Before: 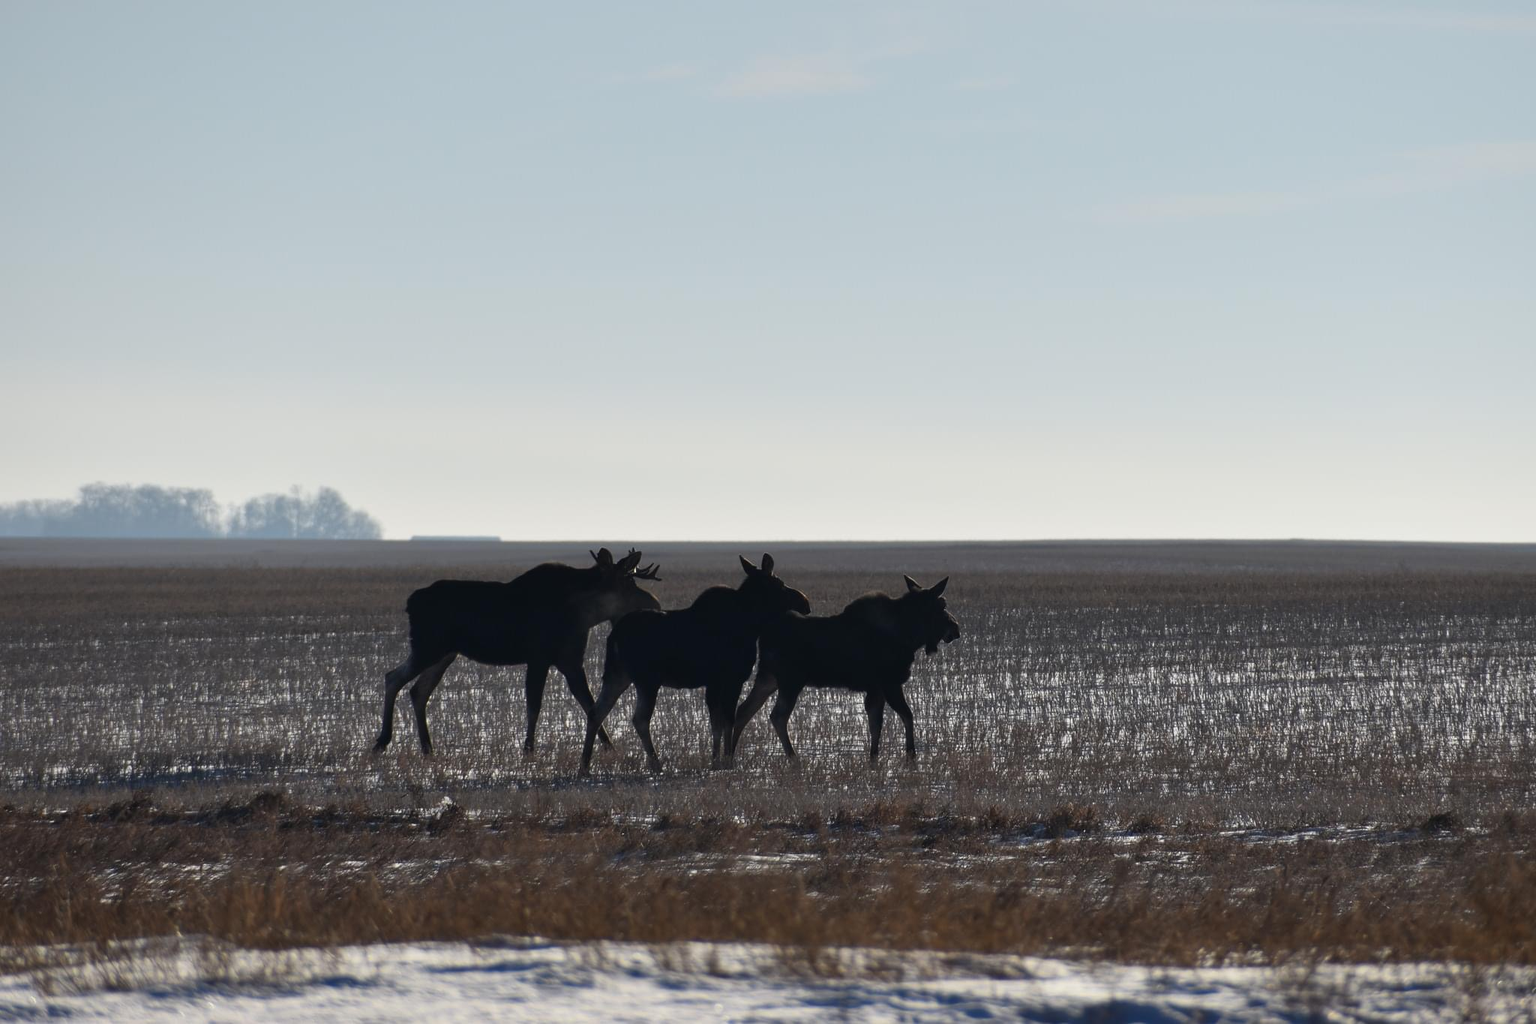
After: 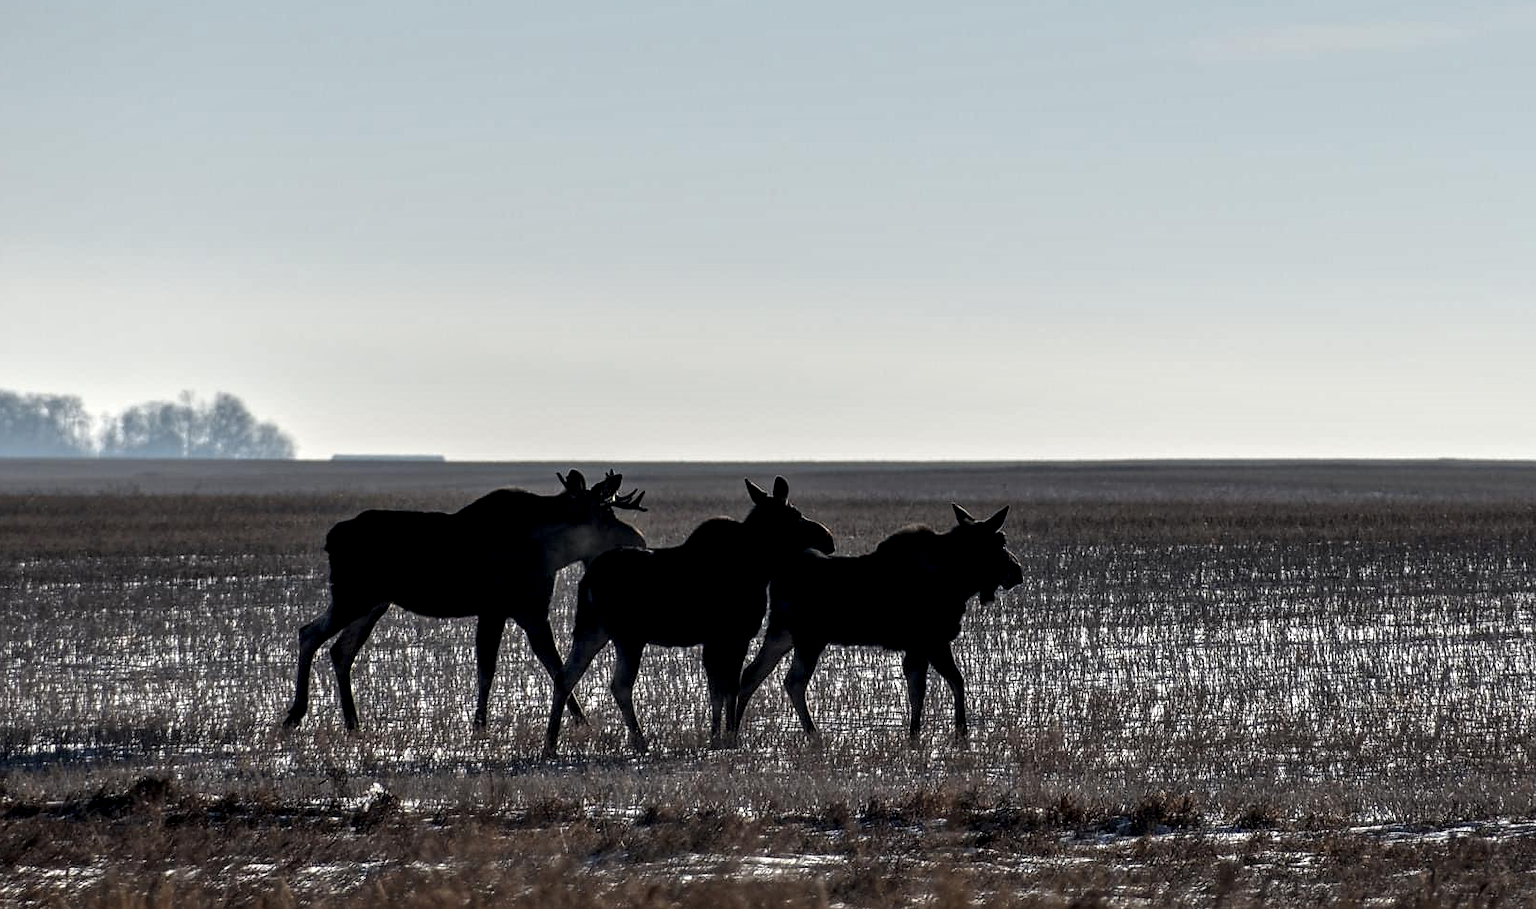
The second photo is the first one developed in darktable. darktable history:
sharpen: radius 1.44, amount 0.403, threshold 1.159
crop: left 9.64%, top 17.073%, right 10.926%, bottom 12.328%
local contrast: highlights 22%, detail 195%
